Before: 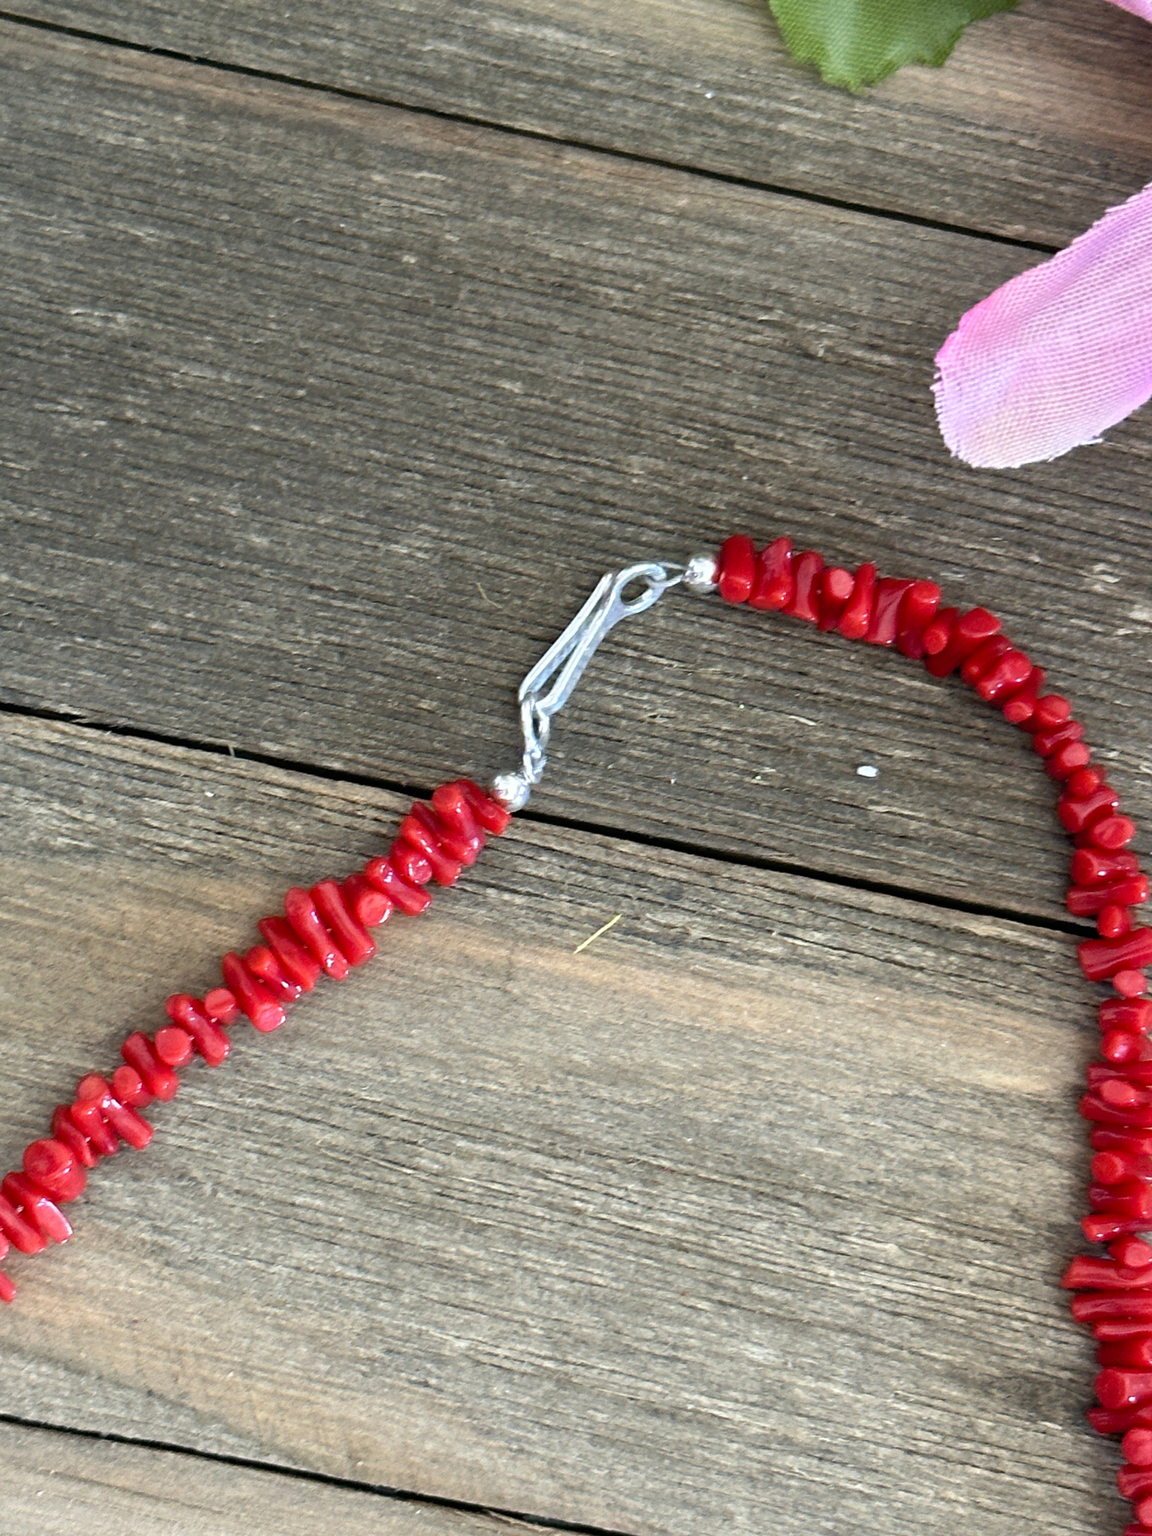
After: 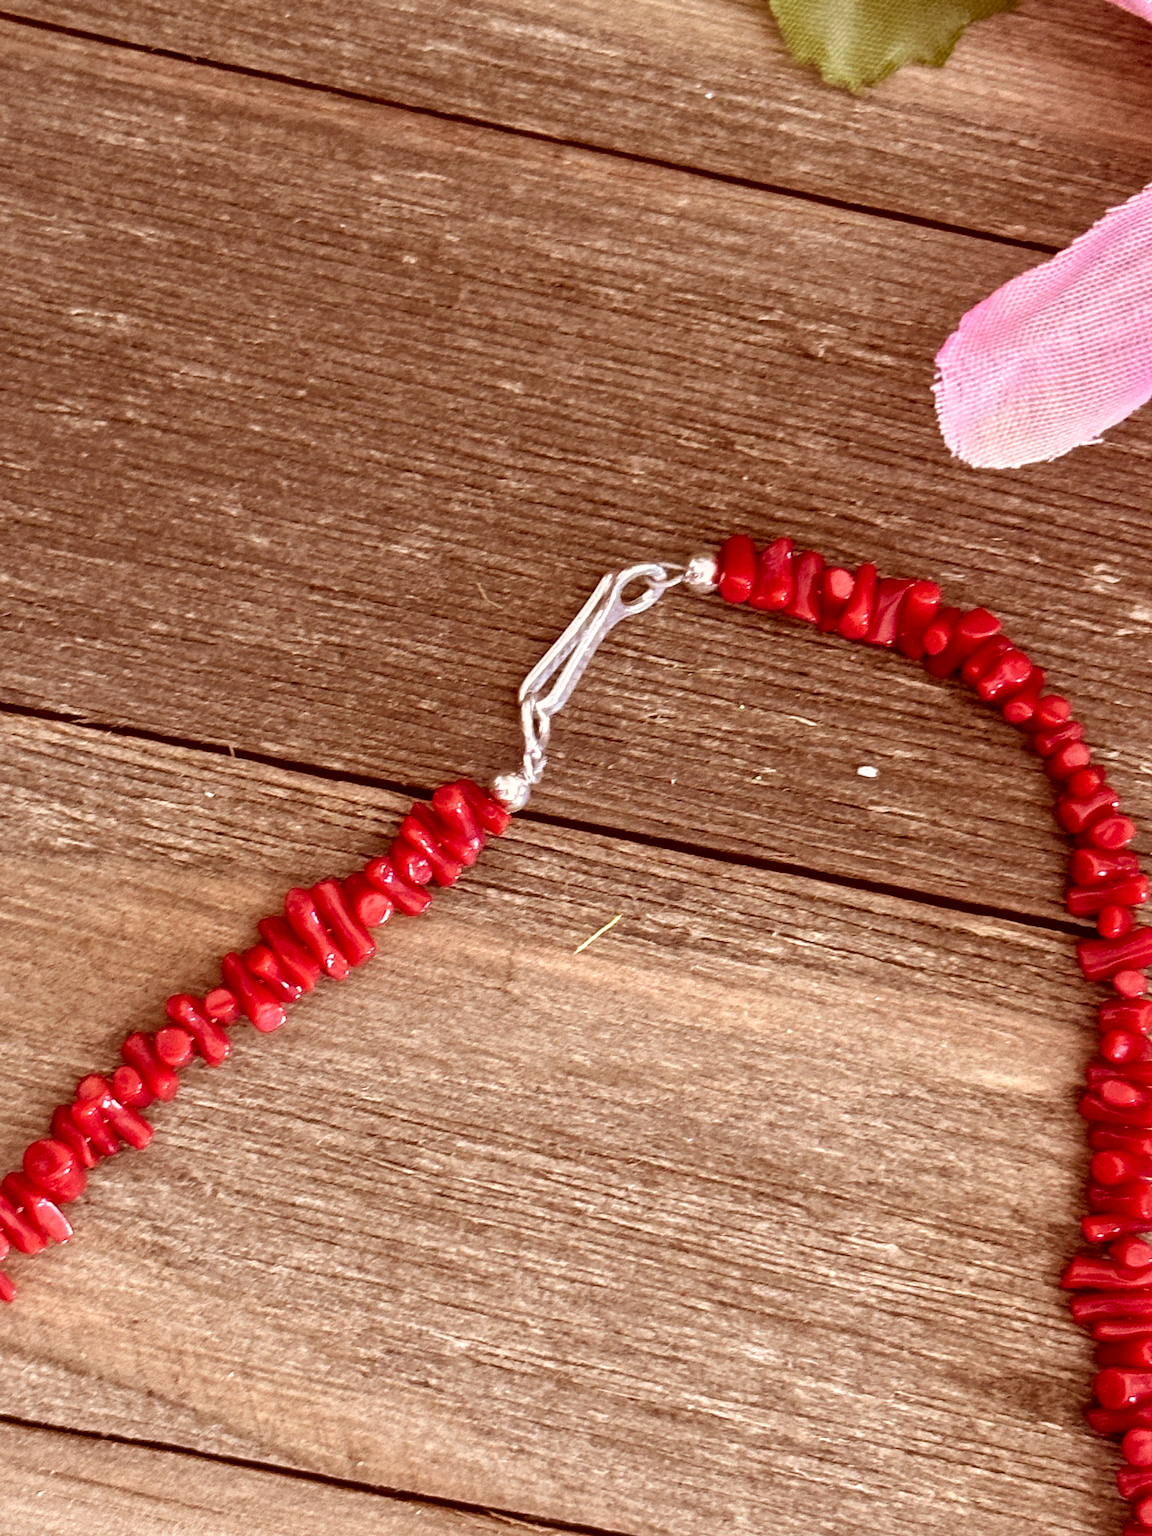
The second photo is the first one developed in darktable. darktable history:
shadows and highlights: shadows 49, highlights -41, soften with gaussian
color correction: highlights a* 9.03, highlights b* 8.71, shadows a* 40, shadows b* 40, saturation 0.8
local contrast: detail 130%
